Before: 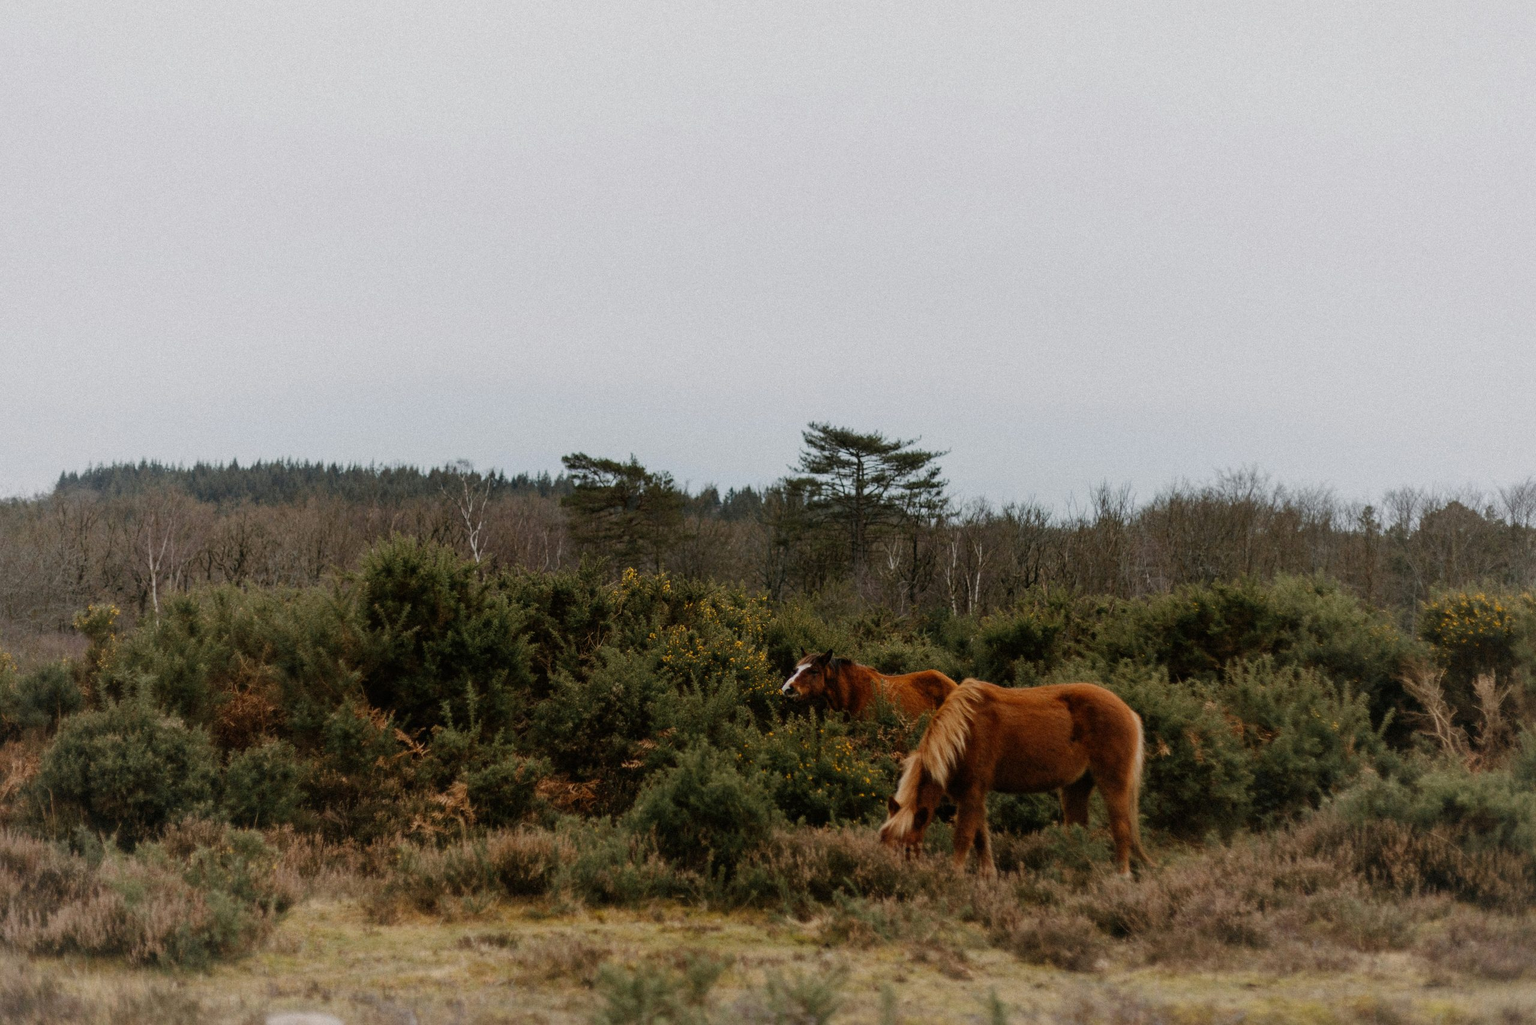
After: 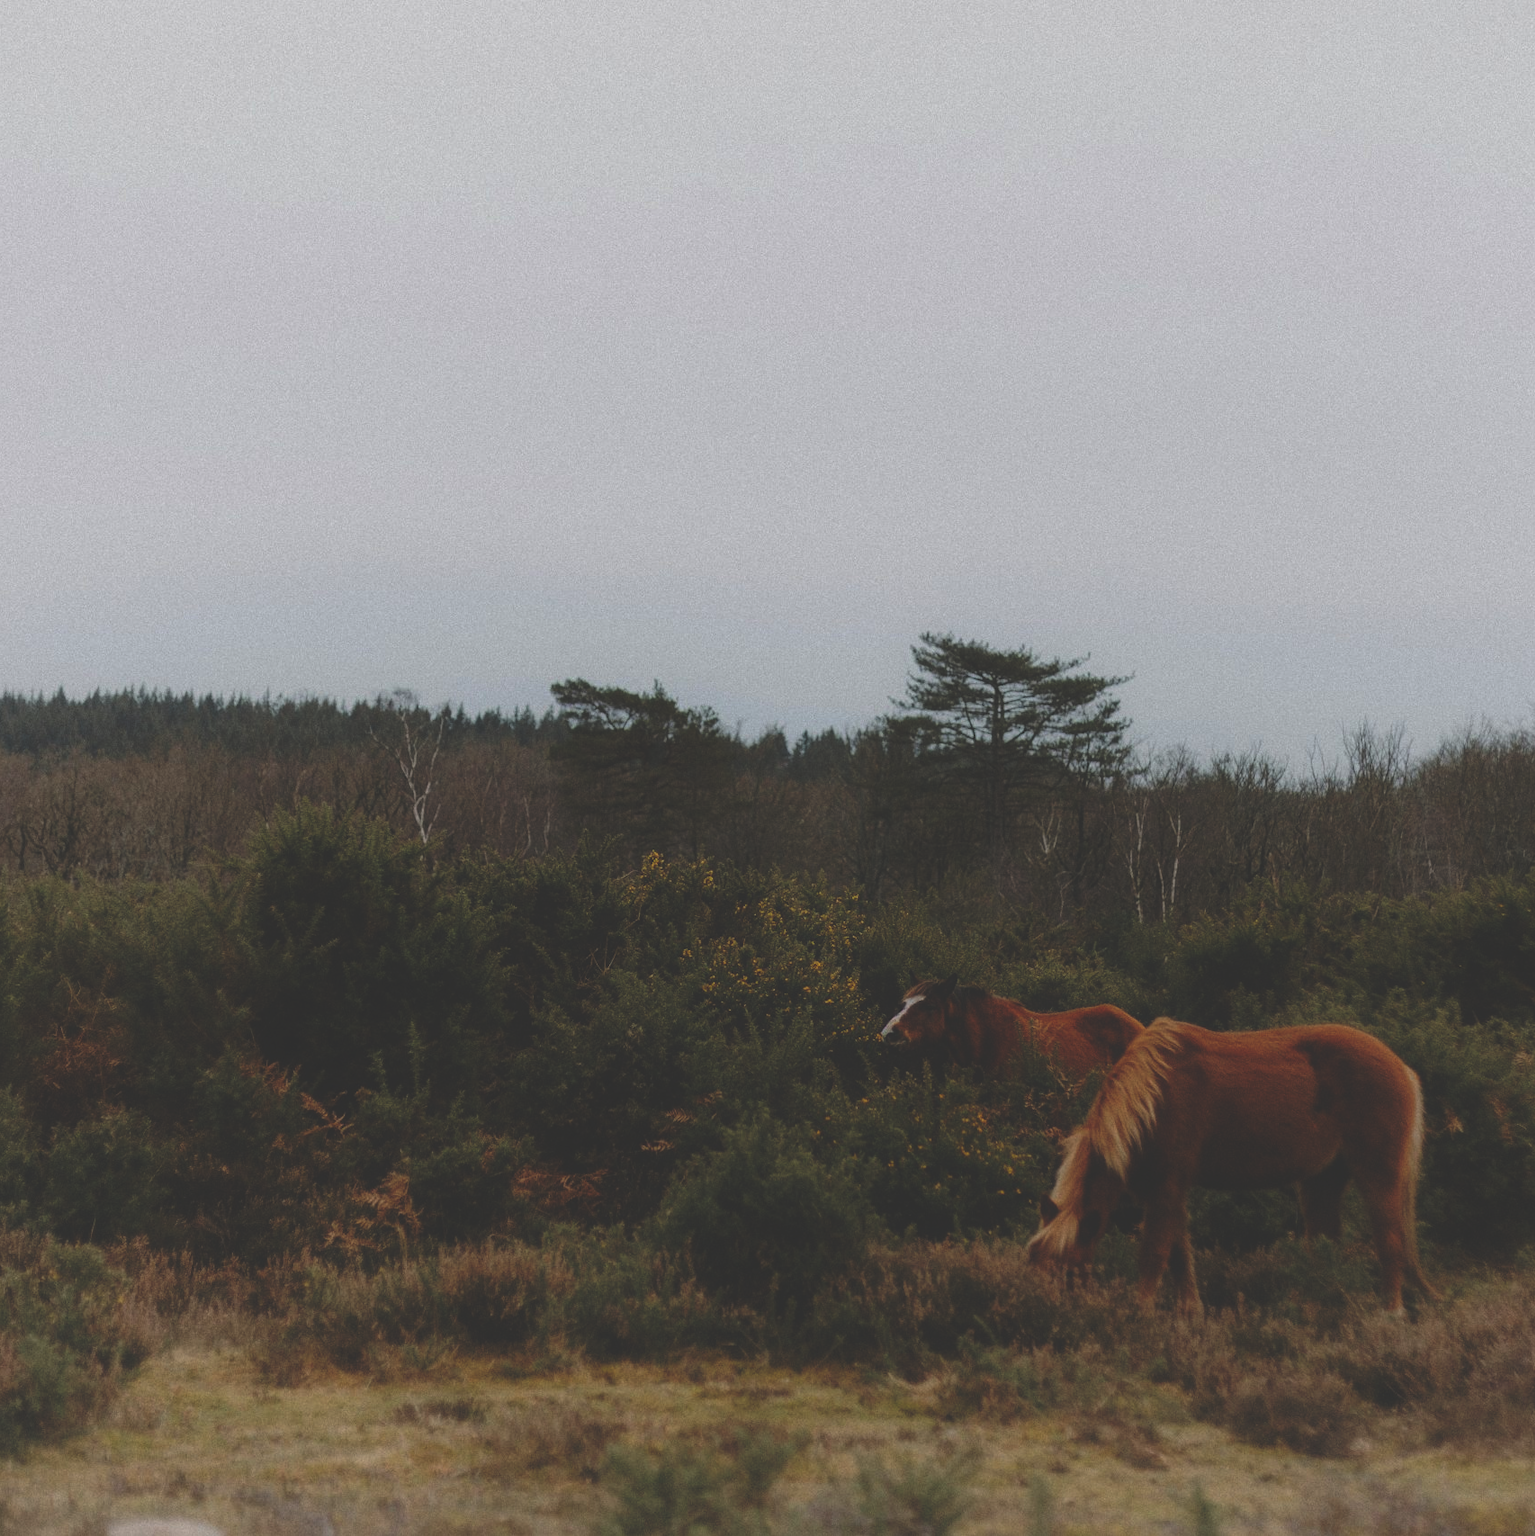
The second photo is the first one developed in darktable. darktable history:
contrast equalizer: y [[0.5, 0.486, 0.447, 0.446, 0.489, 0.5], [0.5 ×6], [0.5 ×6], [0 ×6], [0 ×6]]
crop and rotate: left 12.673%, right 20.66%
rgb curve: curves: ch0 [(0, 0.186) (0.314, 0.284) (0.775, 0.708) (1, 1)], compensate middle gray true, preserve colors none
